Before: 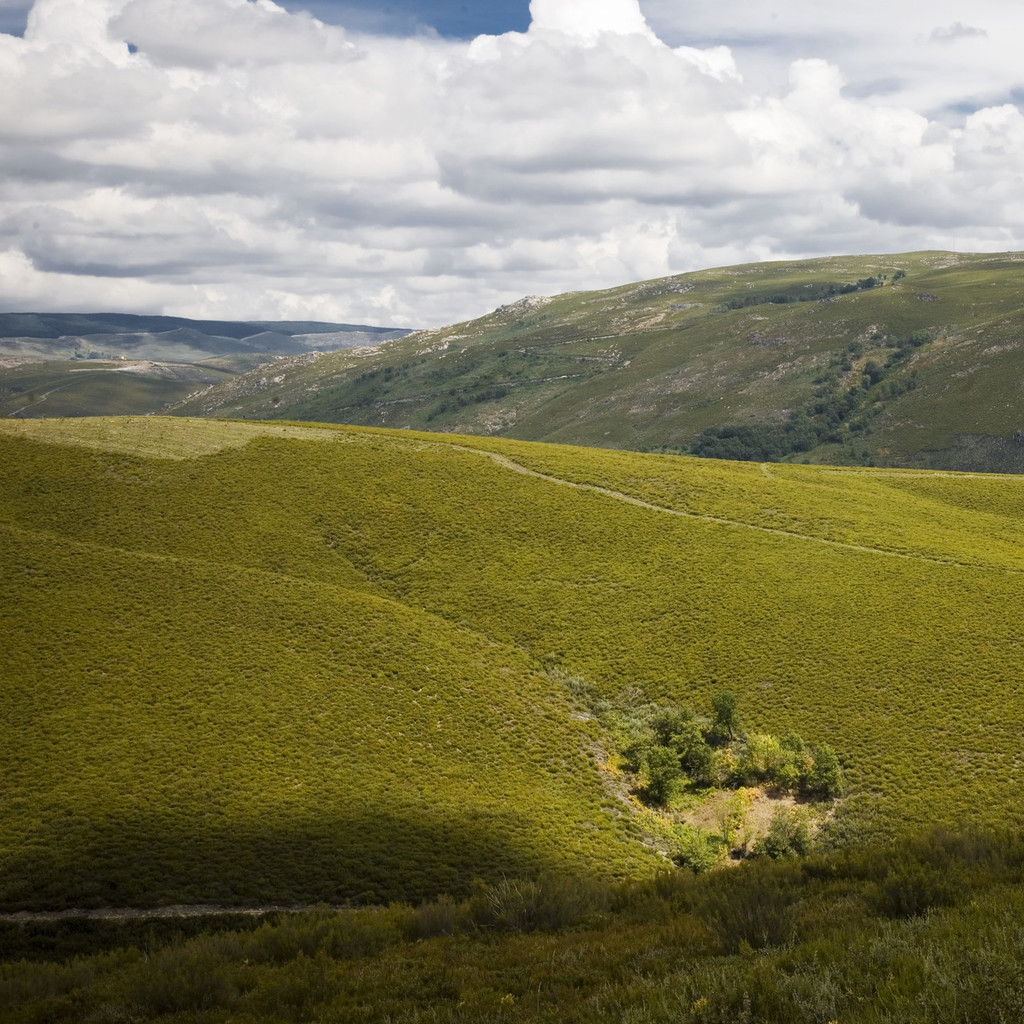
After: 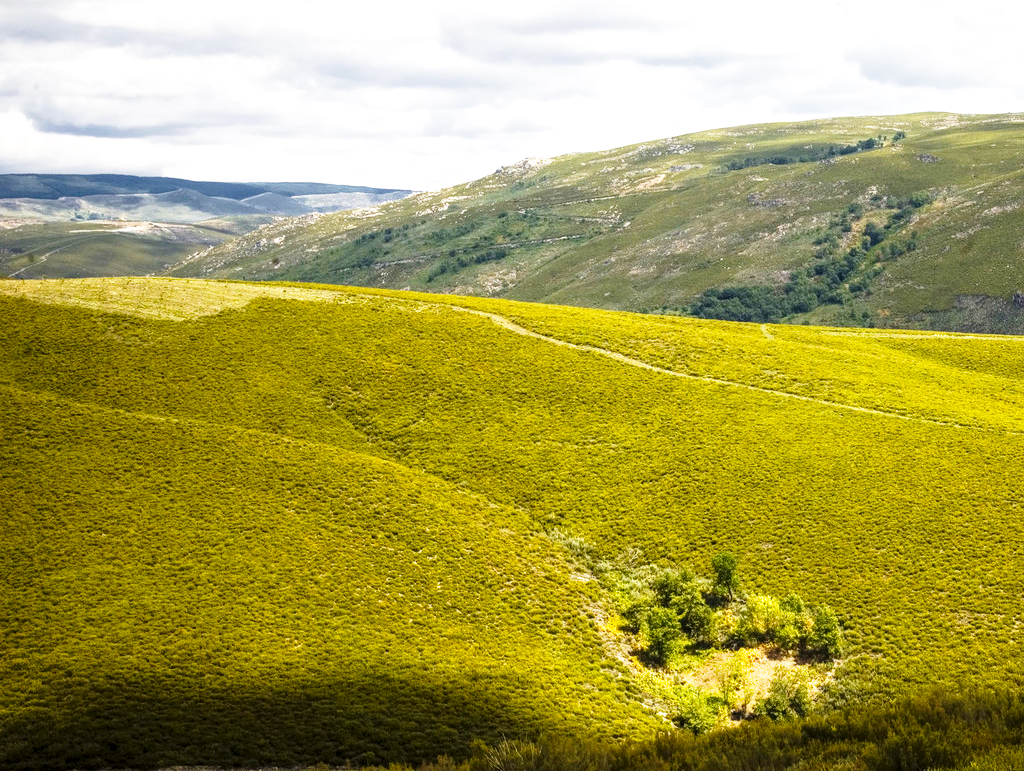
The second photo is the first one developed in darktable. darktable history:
base curve: curves: ch0 [(0, 0) (0.026, 0.03) (0.109, 0.232) (0.351, 0.748) (0.669, 0.968) (1, 1)], preserve colors none
color balance rgb: perceptual saturation grading › global saturation 0.924%, global vibrance 30.015%
local contrast: on, module defaults
crop: top 13.631%, bottom 11.014%
